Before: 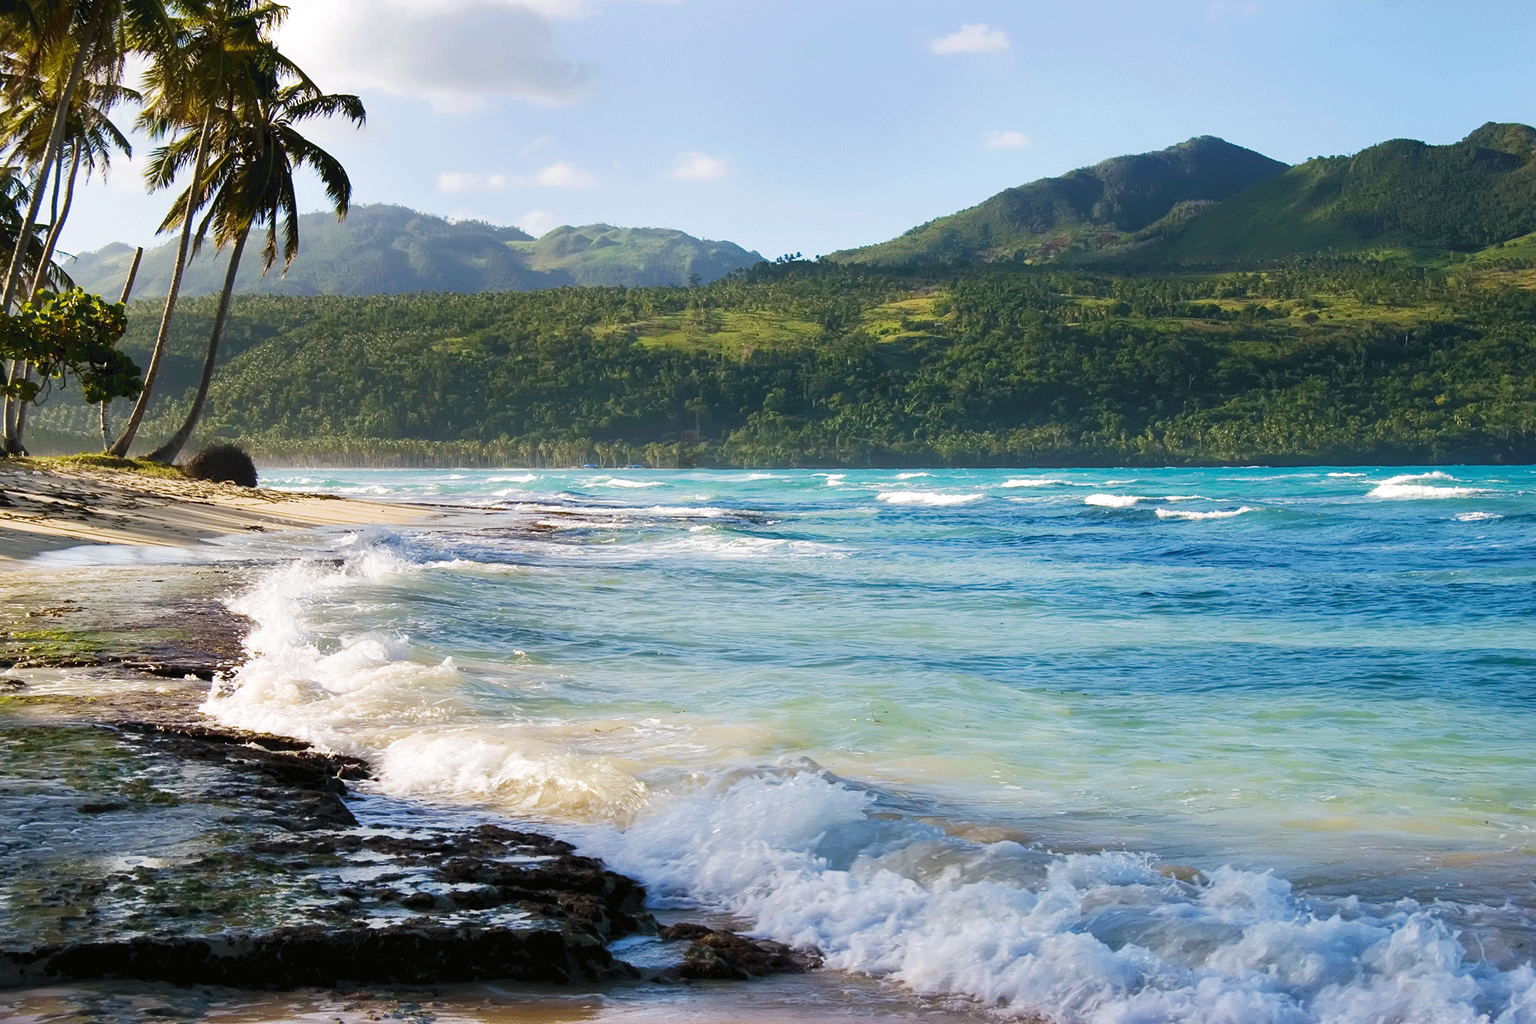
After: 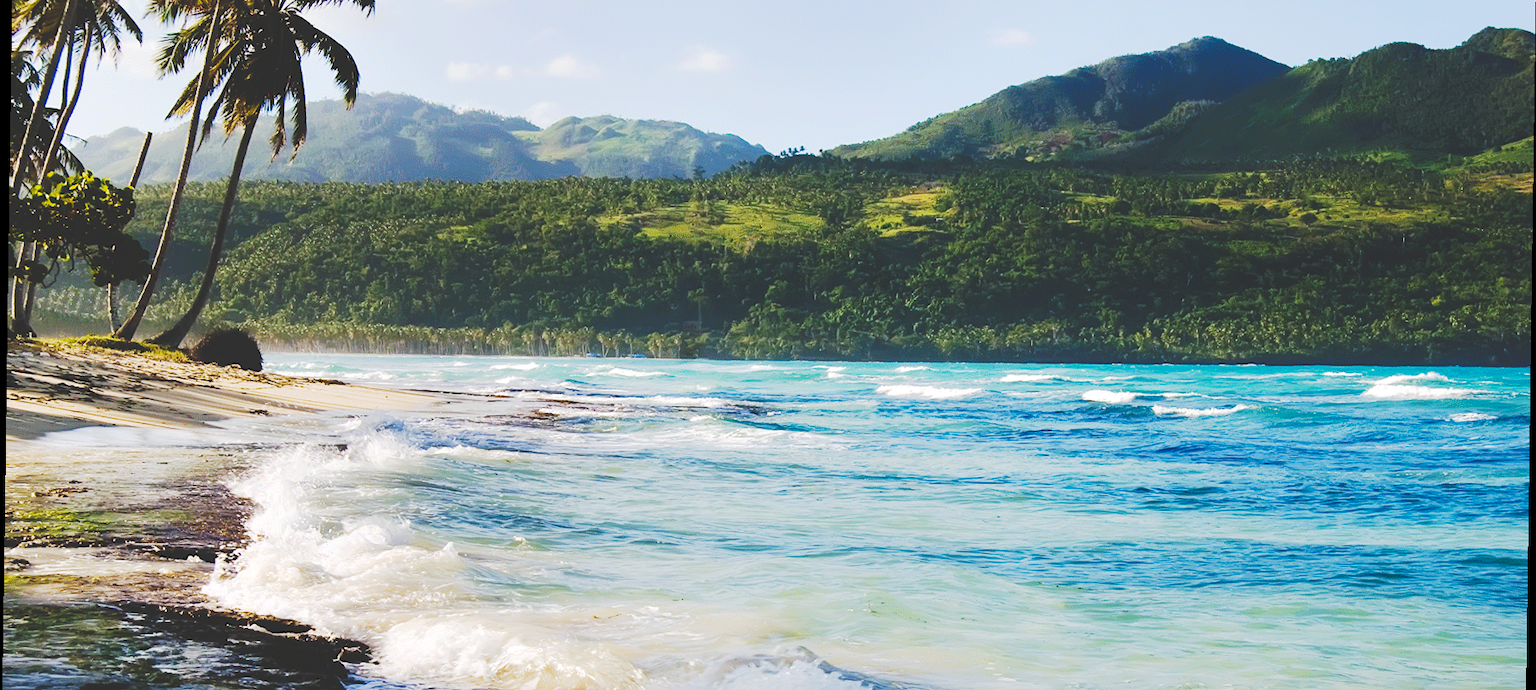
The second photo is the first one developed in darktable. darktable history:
crop: top 11.166%, bottom 22.168%
rotate and perspective: rotation 0.8°, automatic cropping off
tone curve: curves: ch0 [(0, 0) (0.003, 0.19) (0.011, 0.192) (0.025, 0.192) (0.044, 0.194) (0.069, 0.196) (0.1, 0.197) (0.136, 0.198) (0.177, 0.216) (0.224, 0.236) (0.277, 0.269) (0.335, 0.331) (0.399, 0.418) (0.468, 0.515) (0.543, 0.621) (0.623, 0.725) (0.709, 0.804) (0.801, 0.859) (0.898, 0.913) (1, 1)], preserve colors none
